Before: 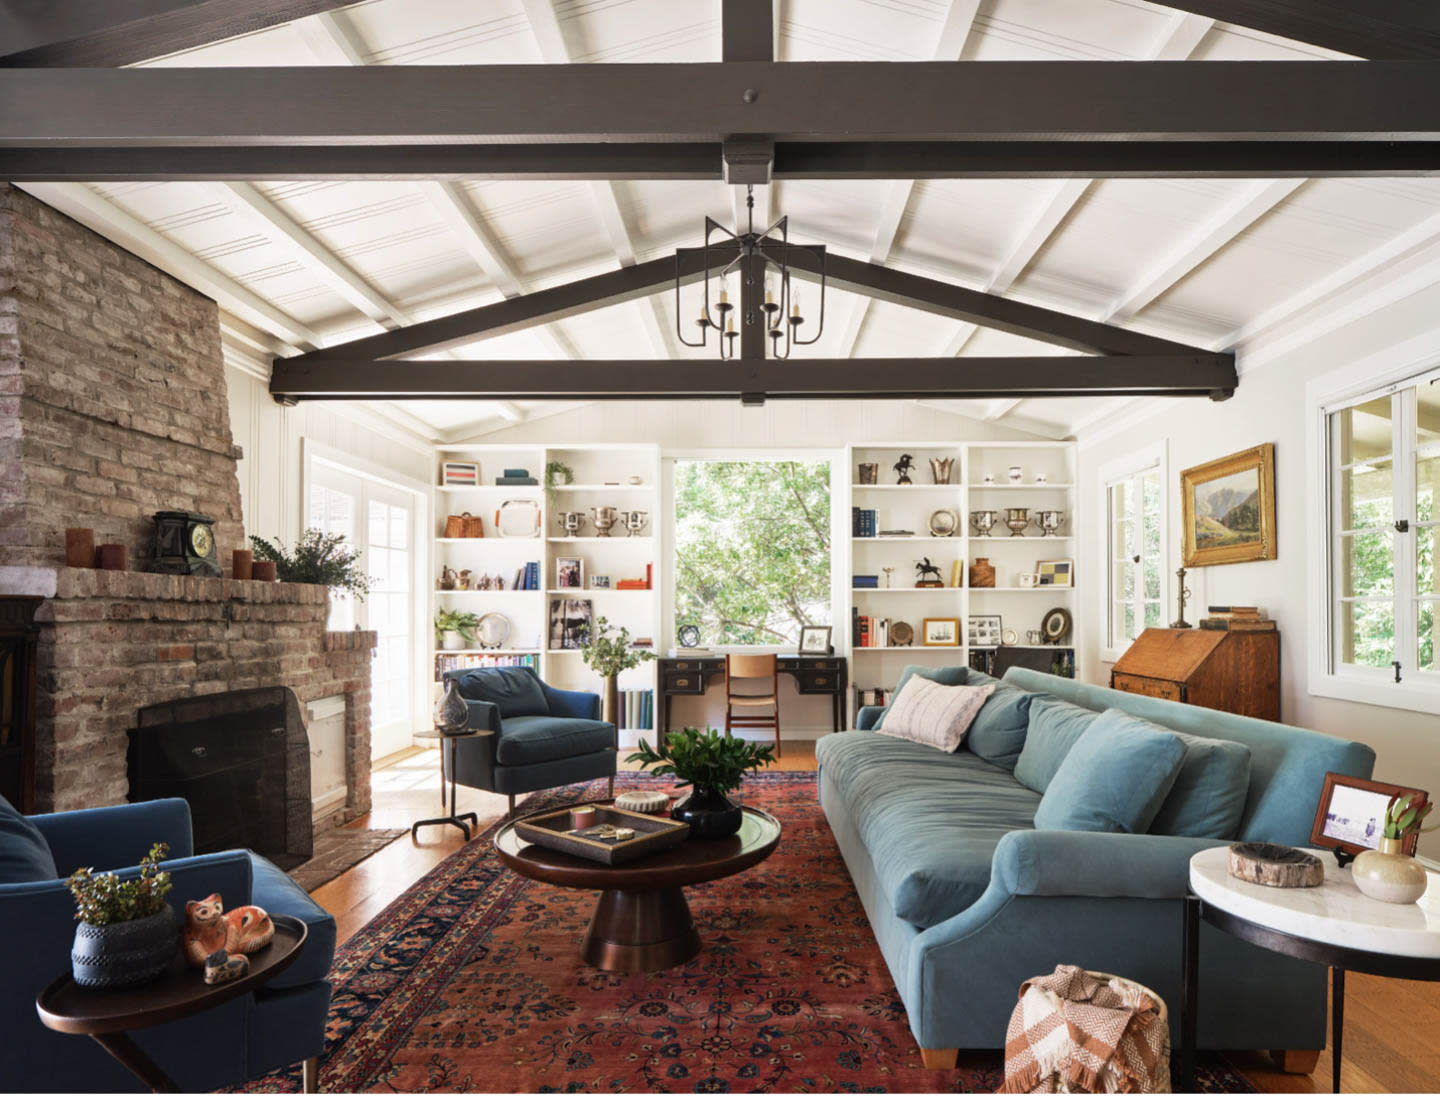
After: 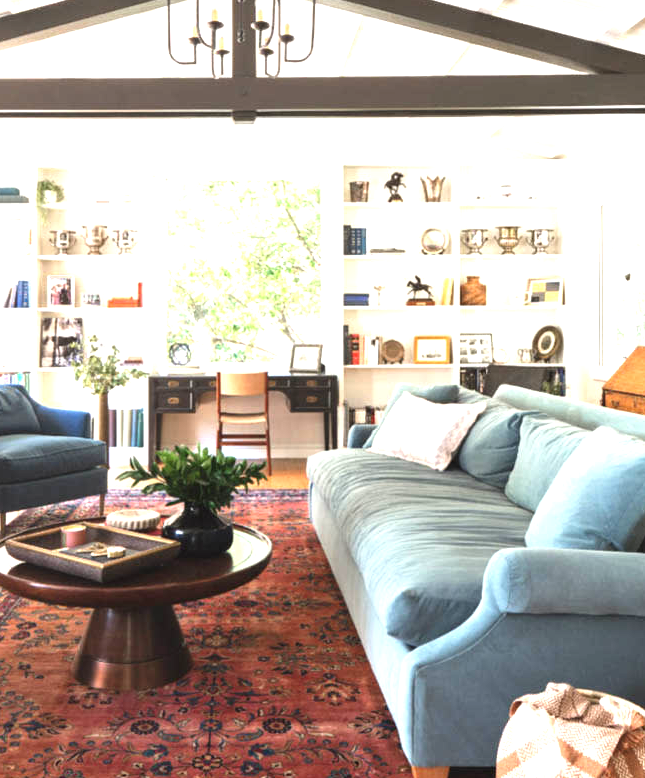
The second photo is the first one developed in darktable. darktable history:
exposure: black level correction -0.002, exposure 1.33 EV, compensate highlight preservation false
crop: left 35.359%, top 25.752%, right 19.831%, bottom 3.385%
